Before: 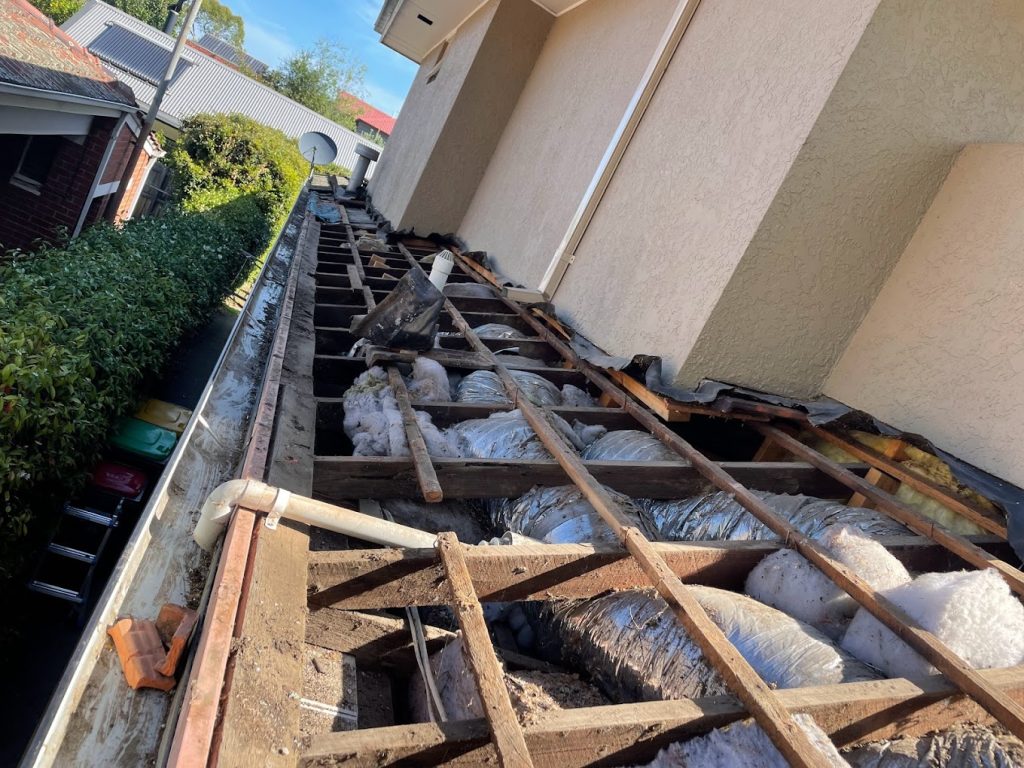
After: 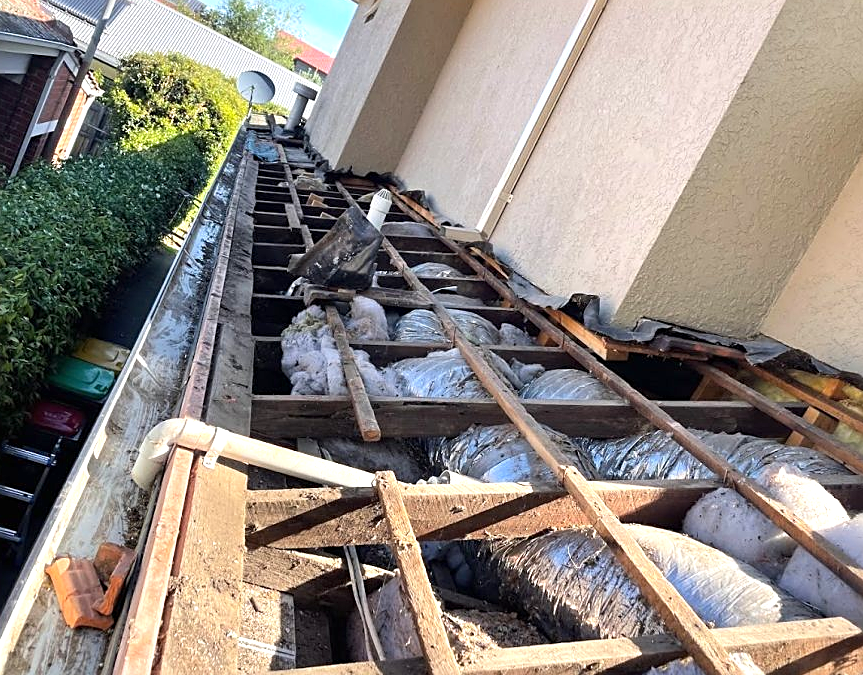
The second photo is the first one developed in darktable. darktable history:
crop: left 6.126%, top 8.012%, right 9.527%, bottom 4.095%
sharpen: on, module defaults
exposure: black level correction 0, exposure 0.691 EV, compensate highlight preservation false
